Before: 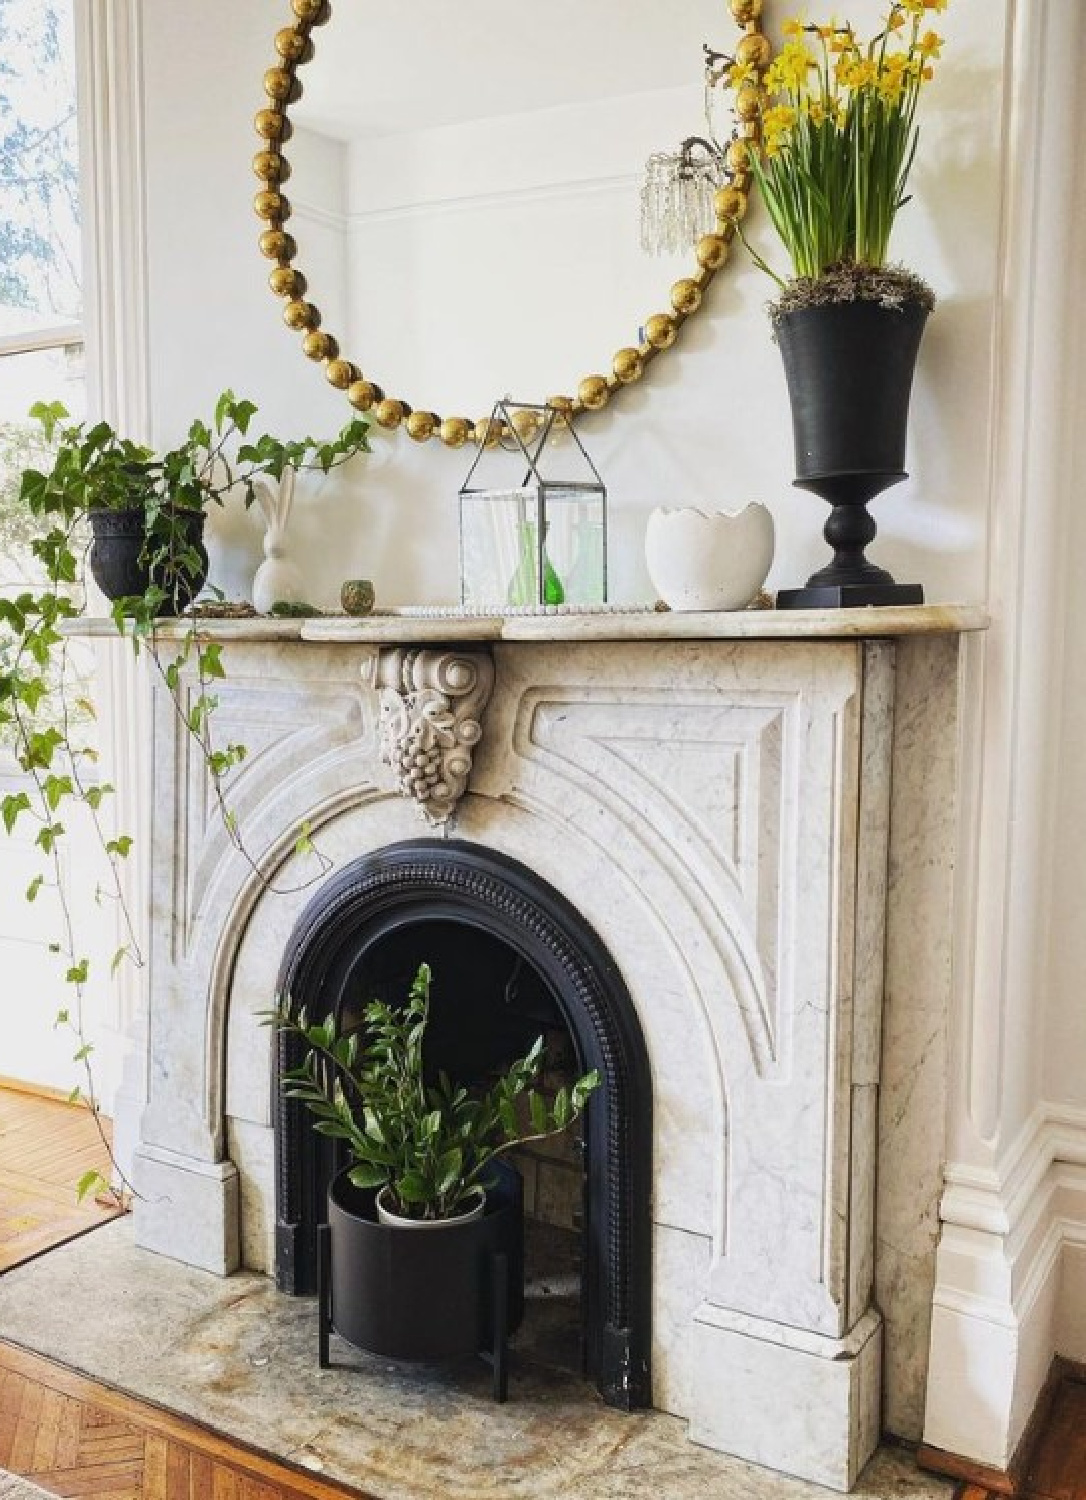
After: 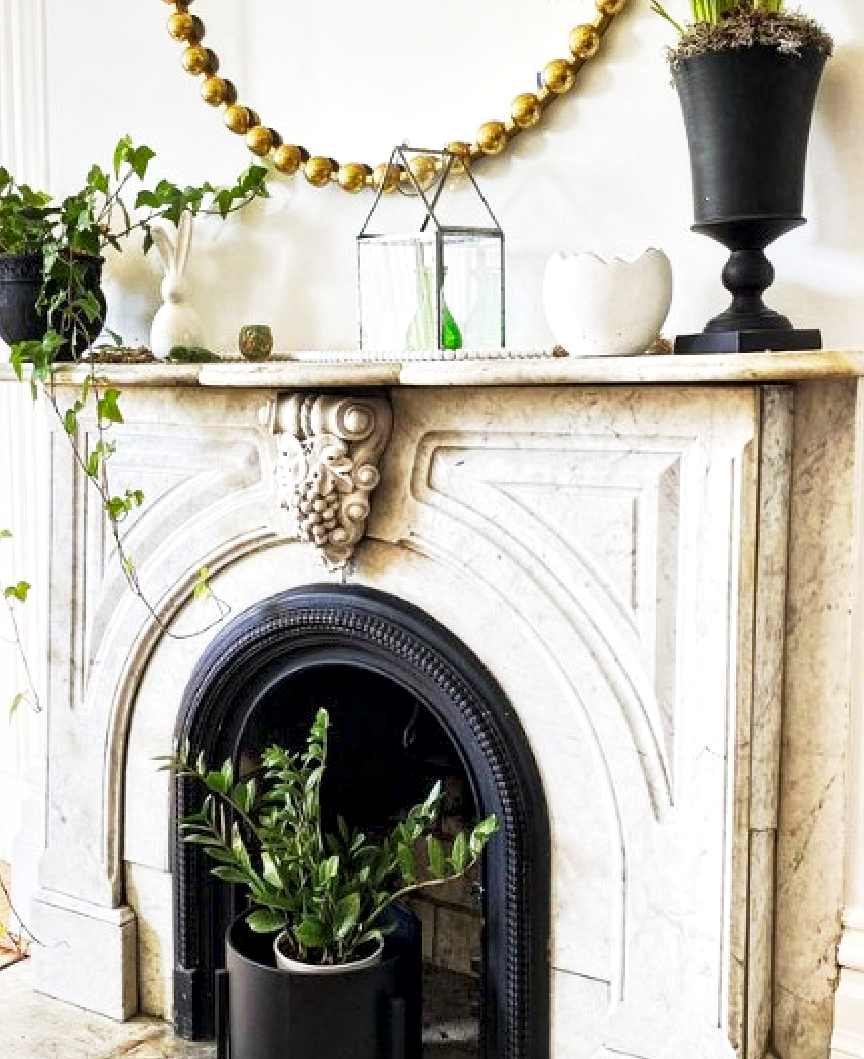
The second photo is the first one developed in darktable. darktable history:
base curve: curves: ch0 [(0, 0) (0.005, 0.002) (0.193, 0.295) (0.399, 0.664) (0.75, 0.928) (1, 1)], preserve colors none
crop: left 9.473%, top 17.045%, right 10.881%, bottom 12.32%
exposure: compensate highlight preservation false
local contrast: mode bilateral grid, contrast 20, coarseness 50, detail 179%, midtone range 0.2
